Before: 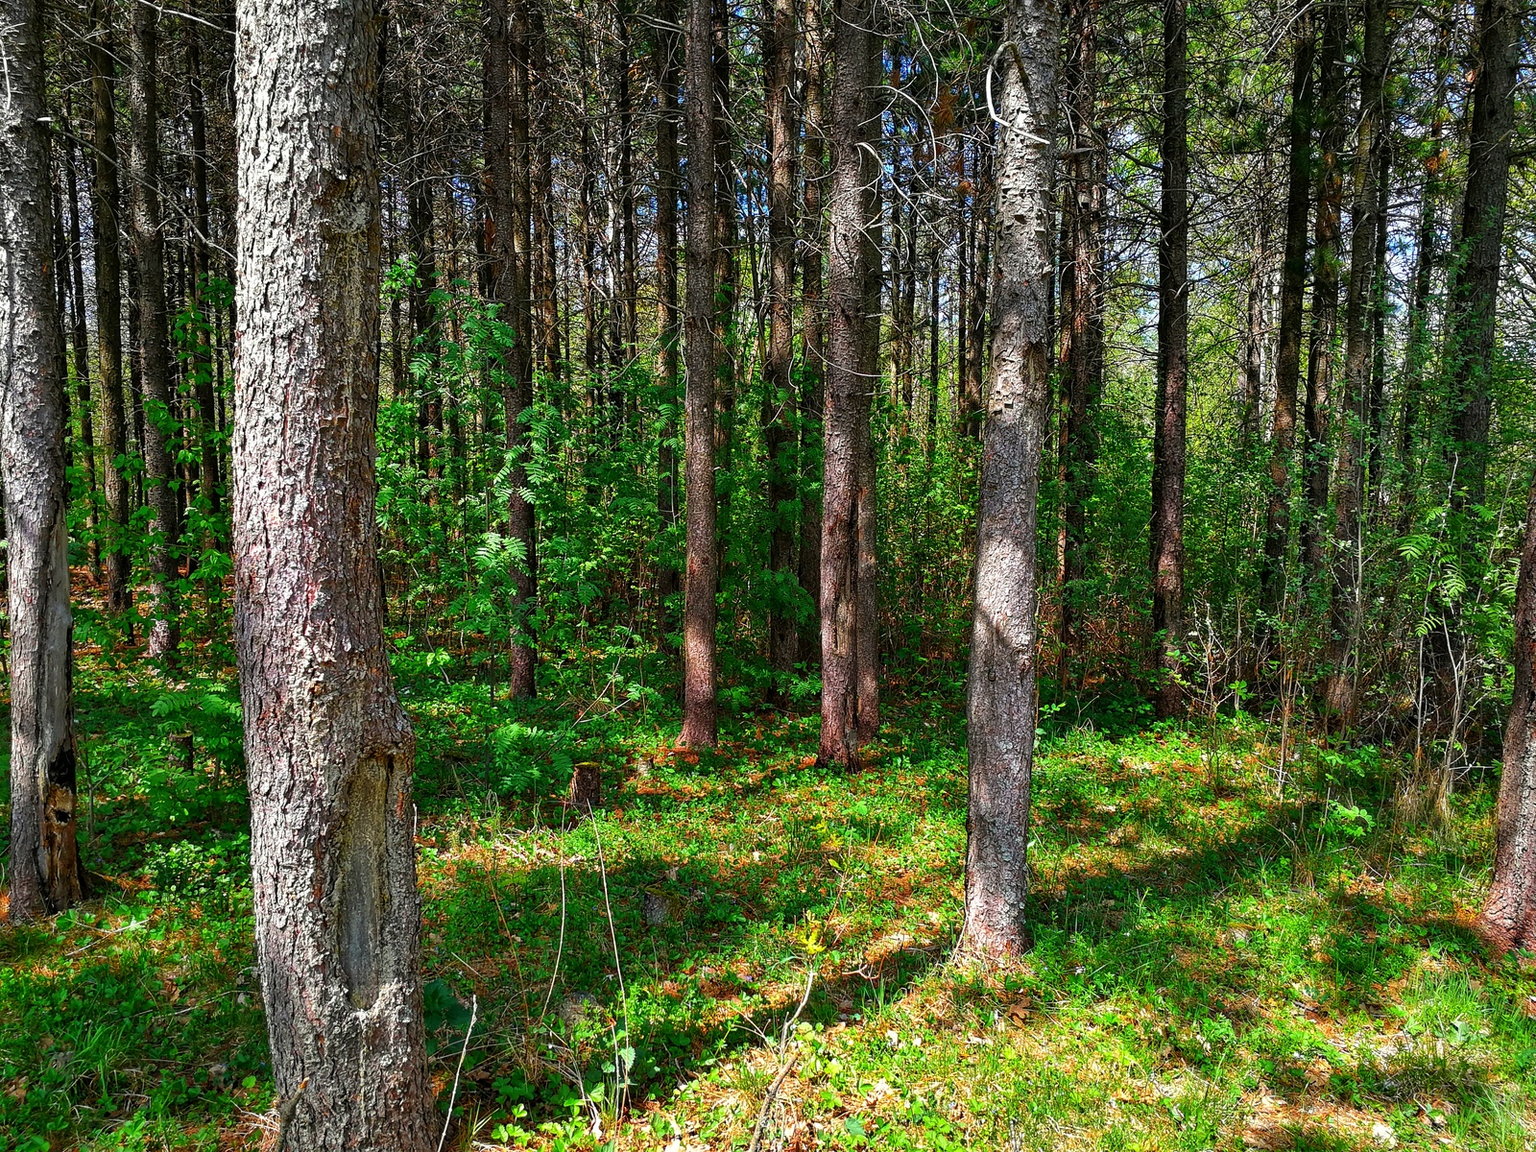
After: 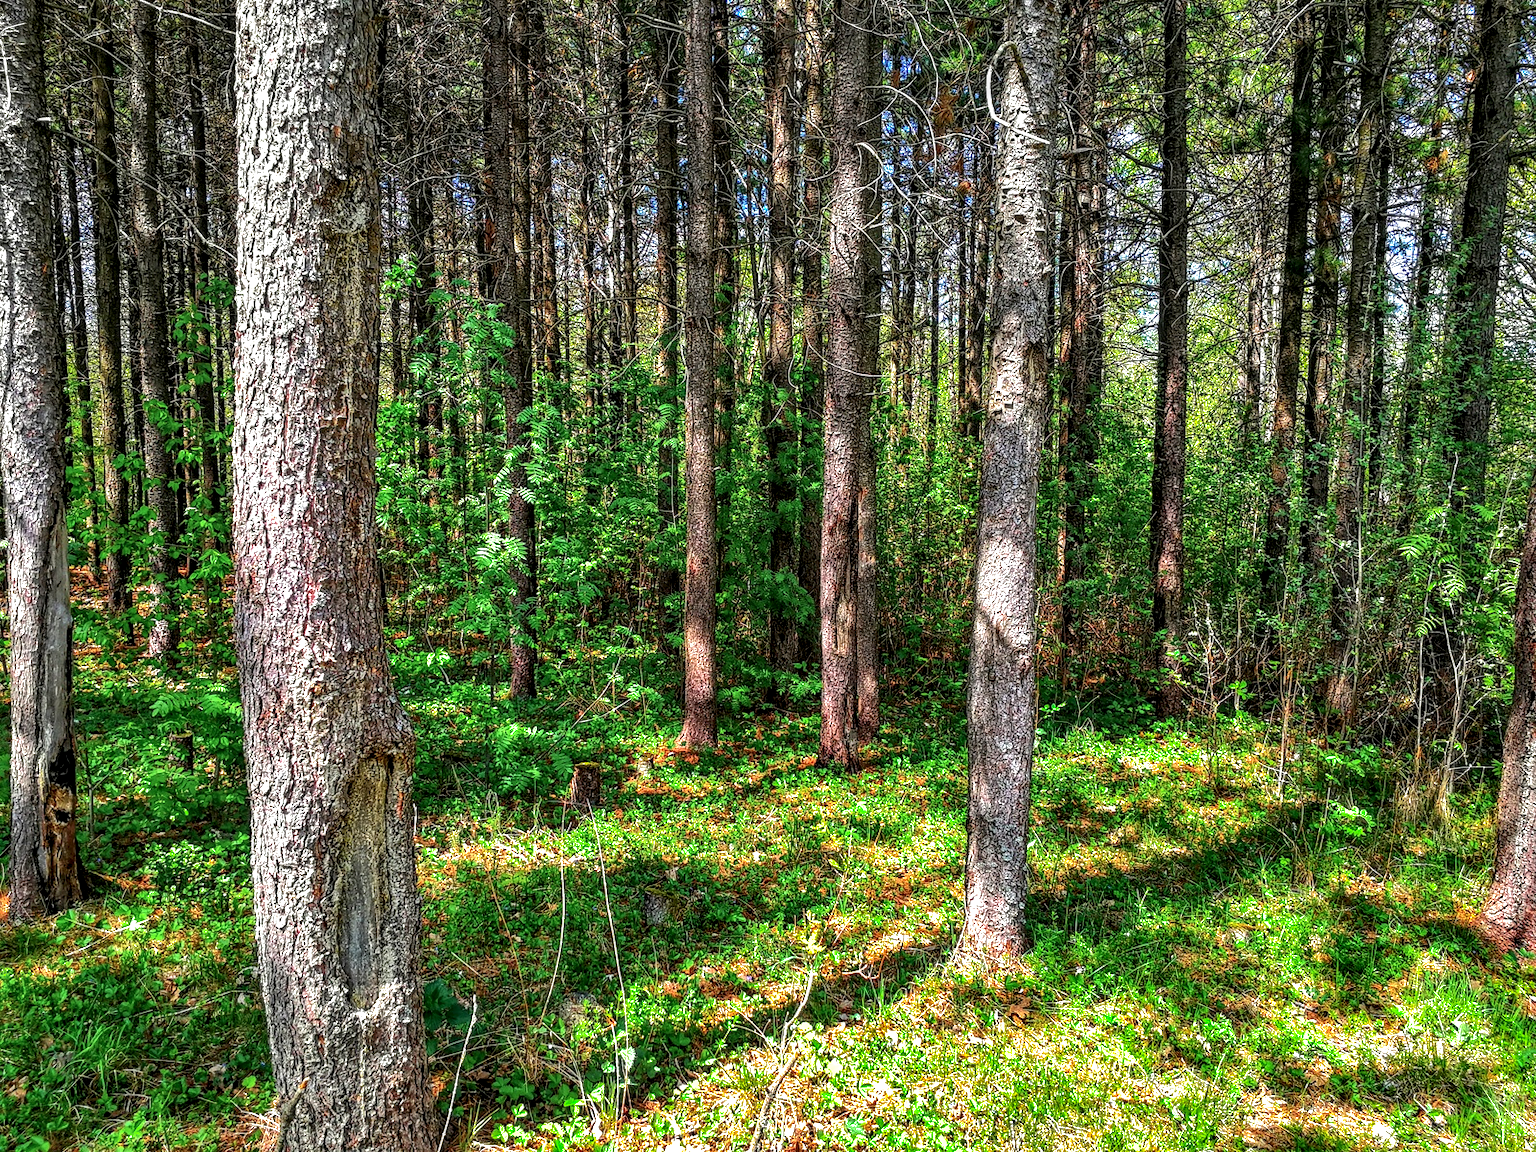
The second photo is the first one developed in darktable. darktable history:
exposure: black level correction -0.002, exposure 0.539 EV, compensate highlight preservation false
shadows and highlights: shadows 39.53, highlights -60.06, highlights color adjustment 52.22%
local contrast: highlights 15%, shadows 36%, detail 184%, midtone range 0.469
